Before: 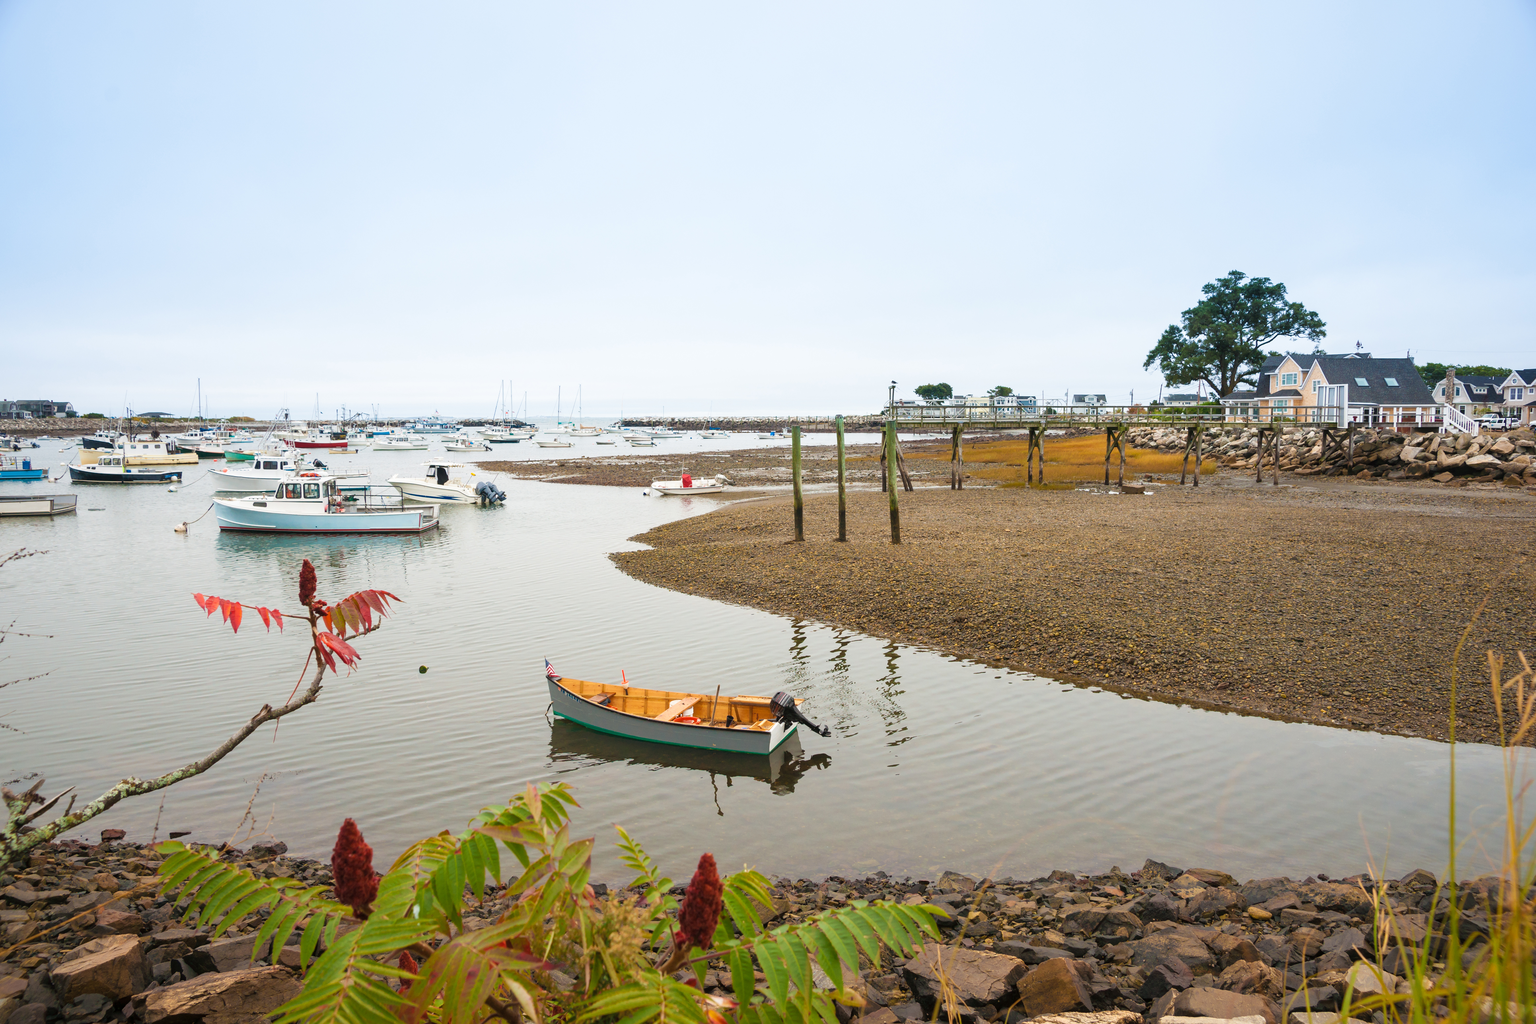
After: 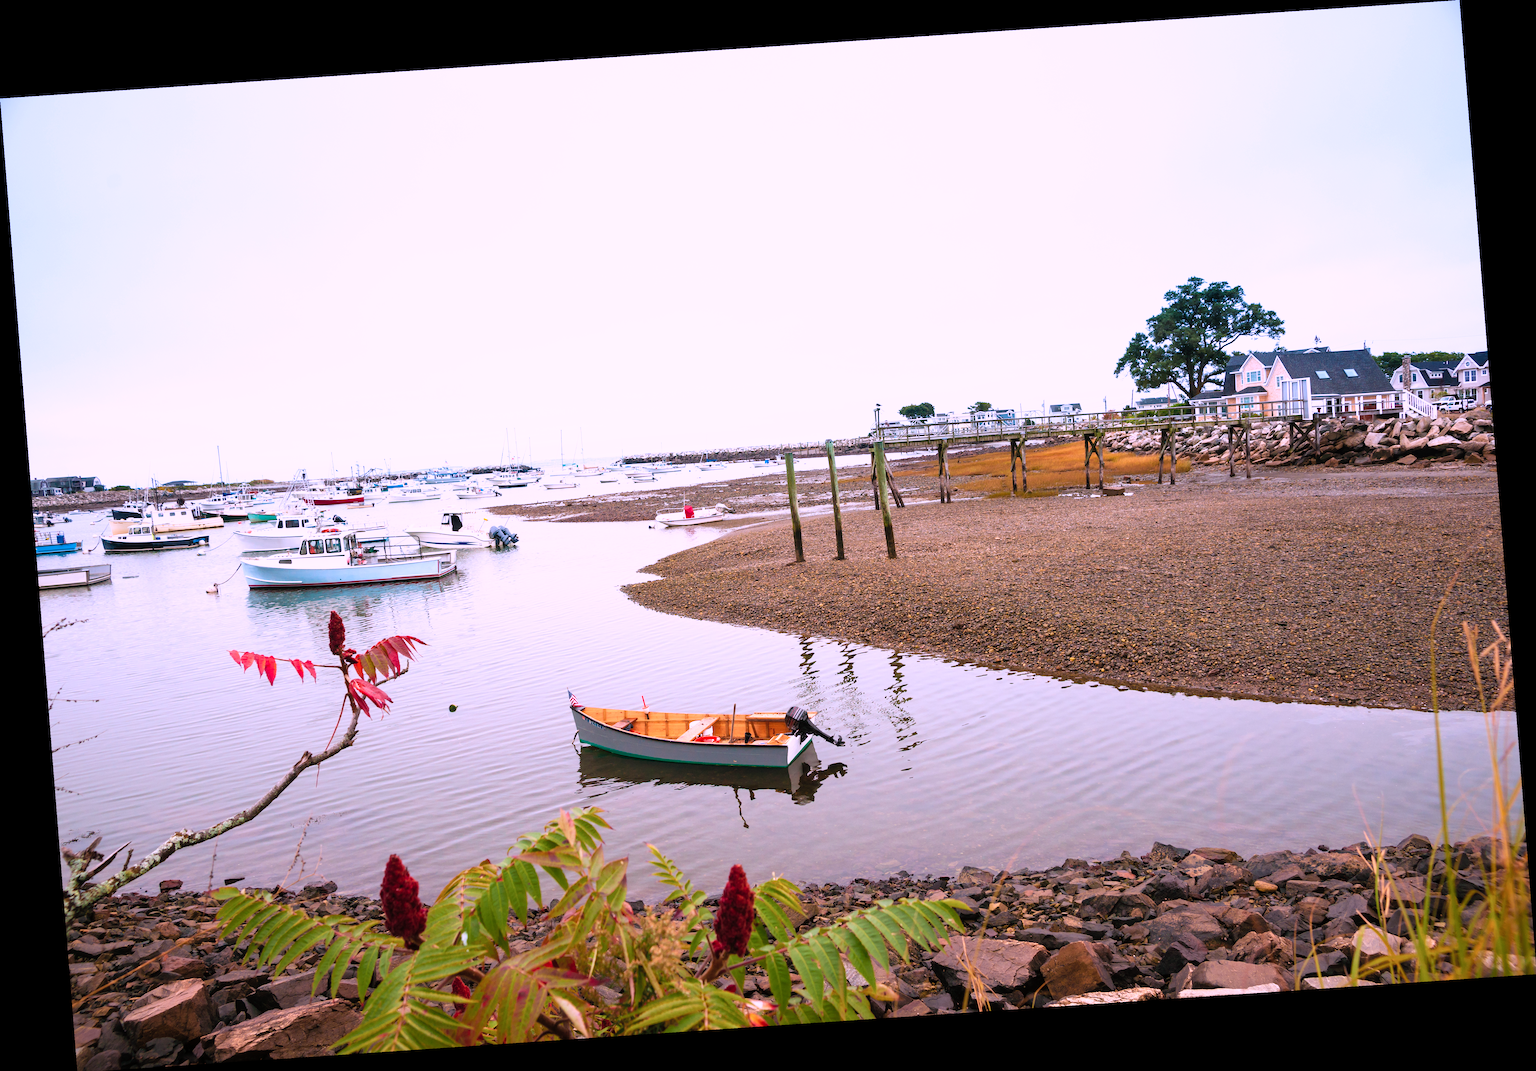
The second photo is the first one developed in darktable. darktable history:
color correction: highlights a* 15.03, highlights b* -25.07
tone curve: curves: ch0 [(0, 0) (0.003, 0.001) (0.011, 0.005) (0.025, 0.011) (0.044, 0.02) (0.069, 0.031) (0.1, 0.045) (0.136, 0.078) (0.177, 0.124) (0.224, 0.18) (0.277, 0.245) (0.335, 0.315) (0.399, 0.393) (0.468, 0.477) (0.543, 0.569) (0.623, 0.666) (0.709, 0.771) (0.801, 0.871) (0.898, 0.965) (1, 1)], preserve colors none
rotate and perspective: rotation -4.2°, shear 0.006, automatic cropping off
